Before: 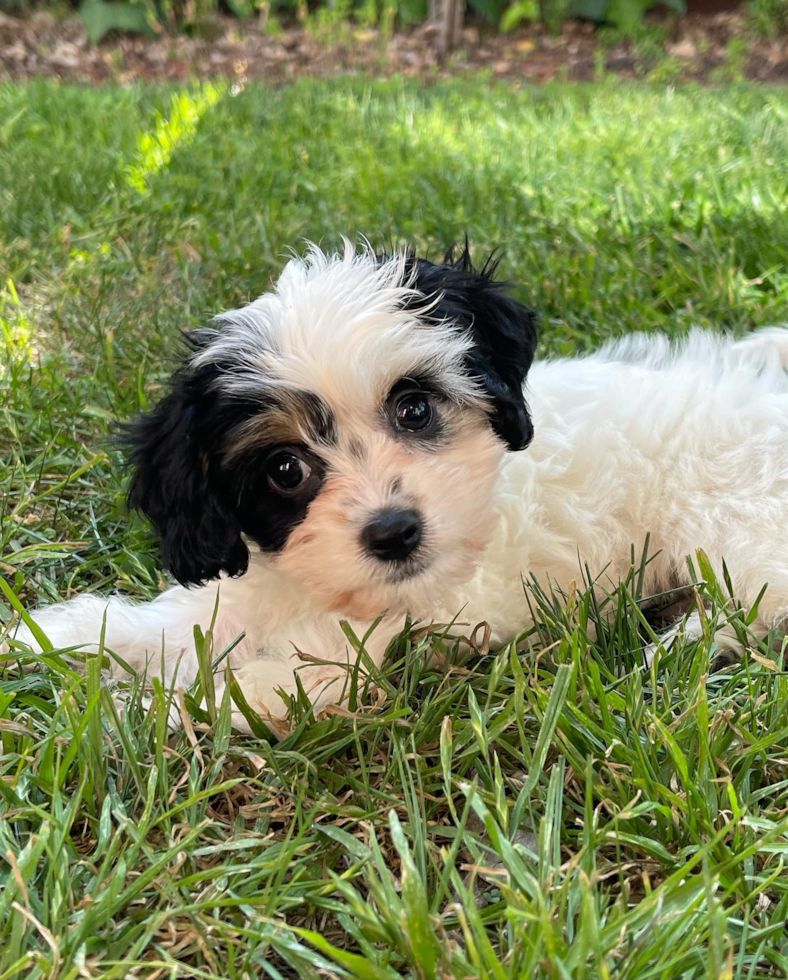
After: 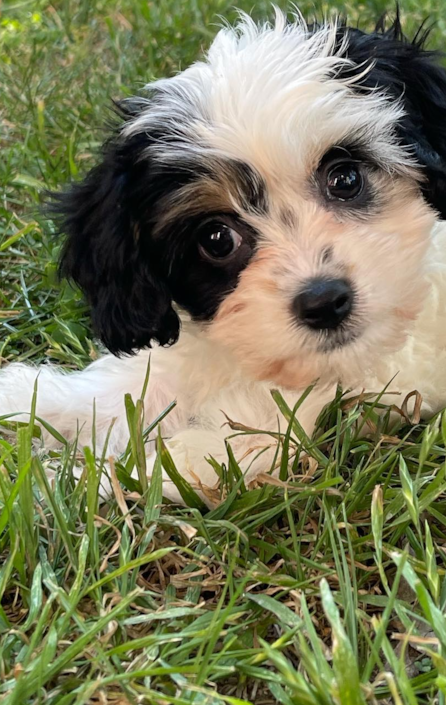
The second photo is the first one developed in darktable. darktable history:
crop: left 8.827%, top 23.582%, right 34.563%, bottom 4.458%
